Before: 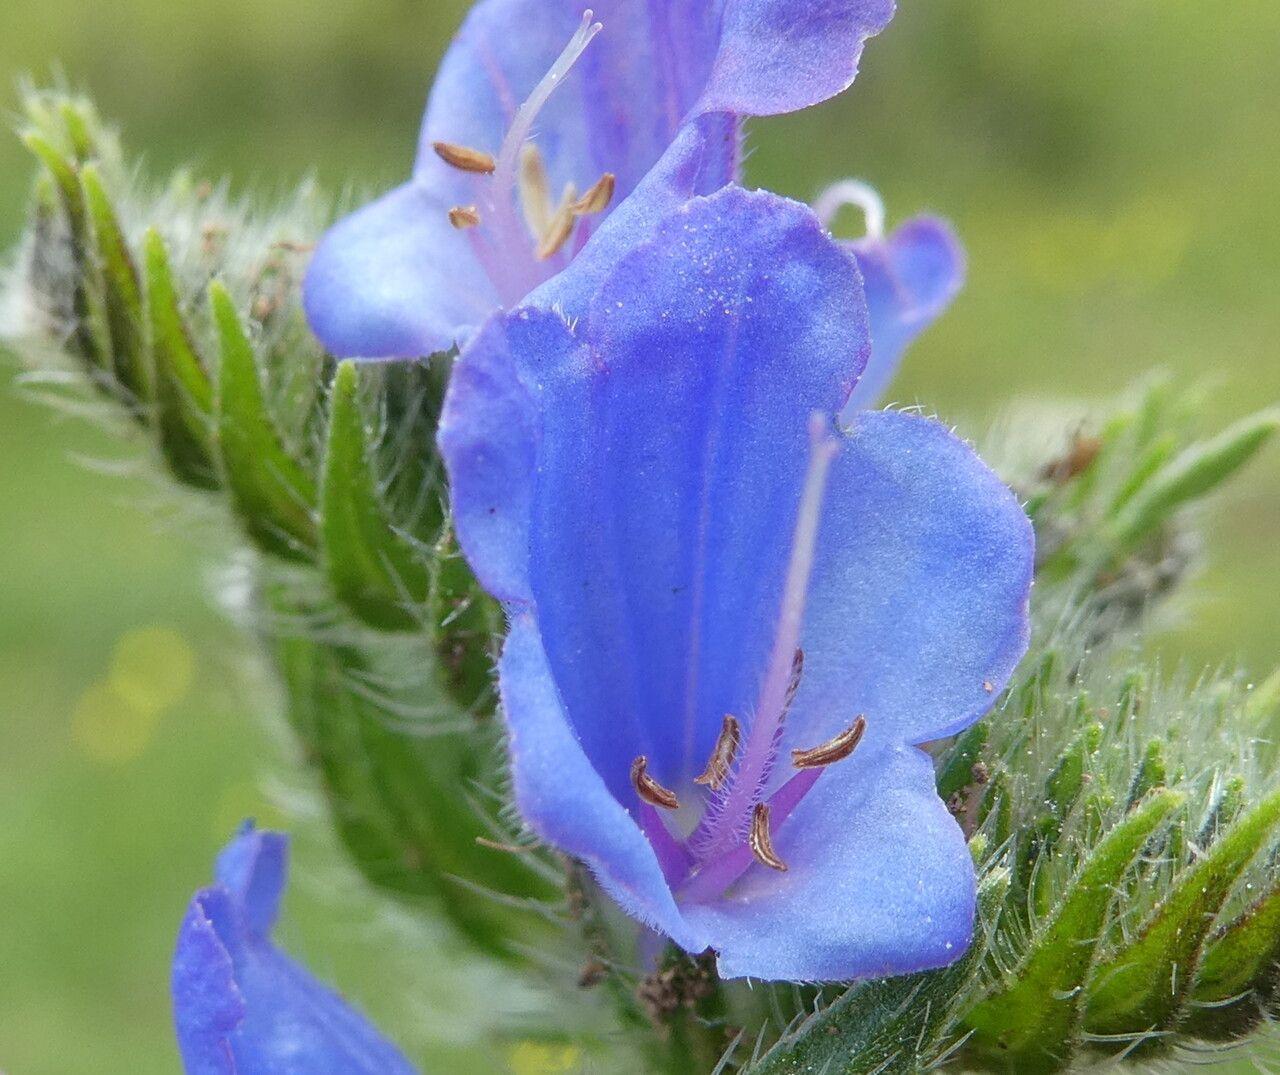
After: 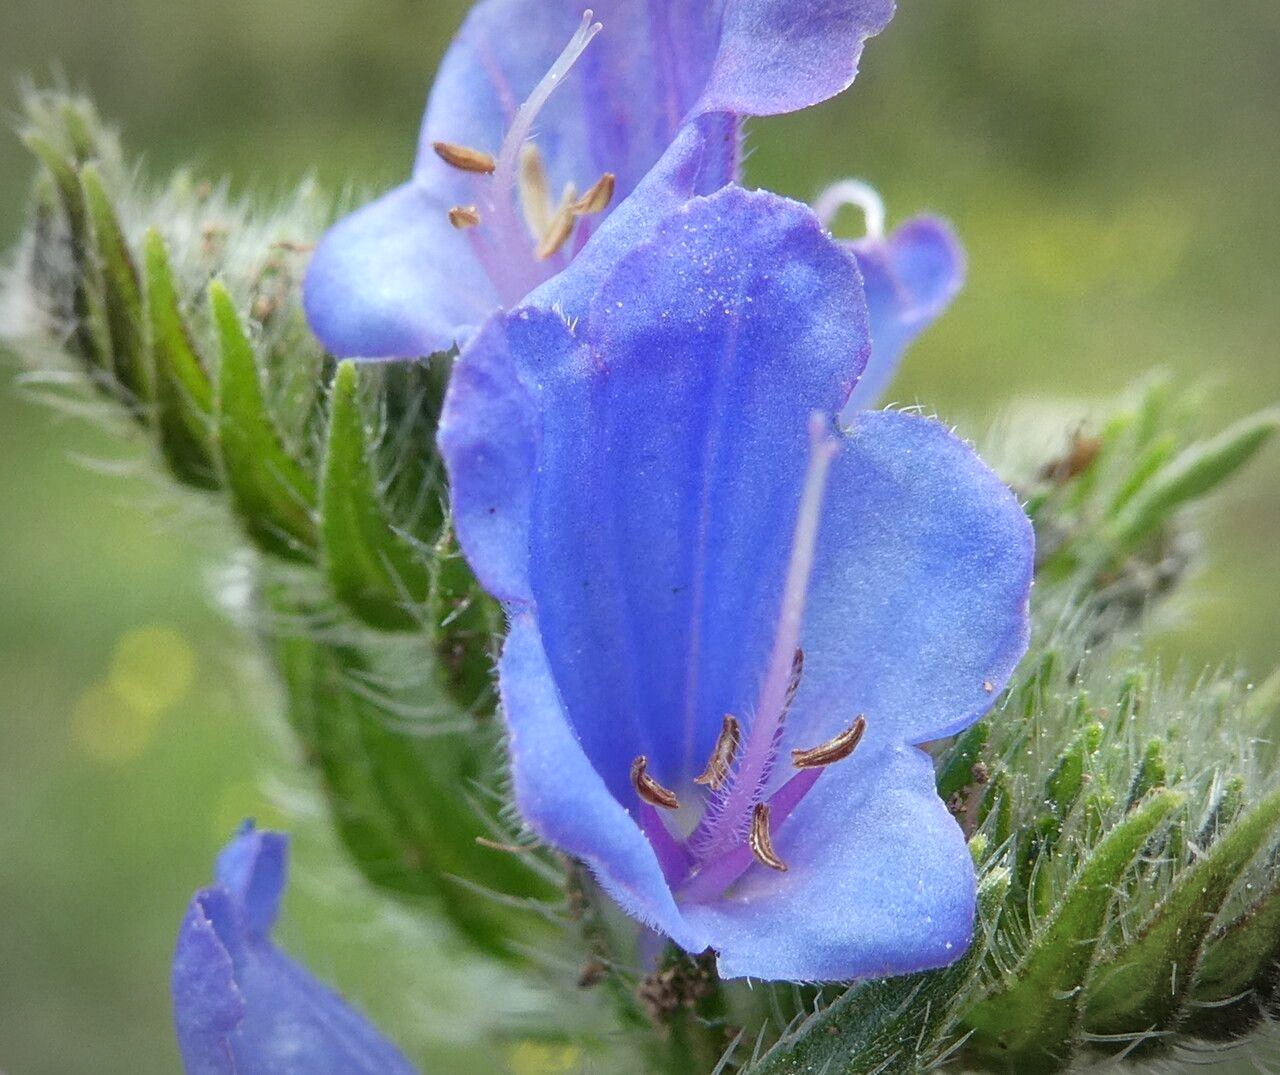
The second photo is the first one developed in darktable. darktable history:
vignetting: width/height ratio 1.094
local contrast: mode bilateral grid, contrast 20, coarseness 50, detail 120%, midtone range 0.2
tone equalizer: on, module defaults
